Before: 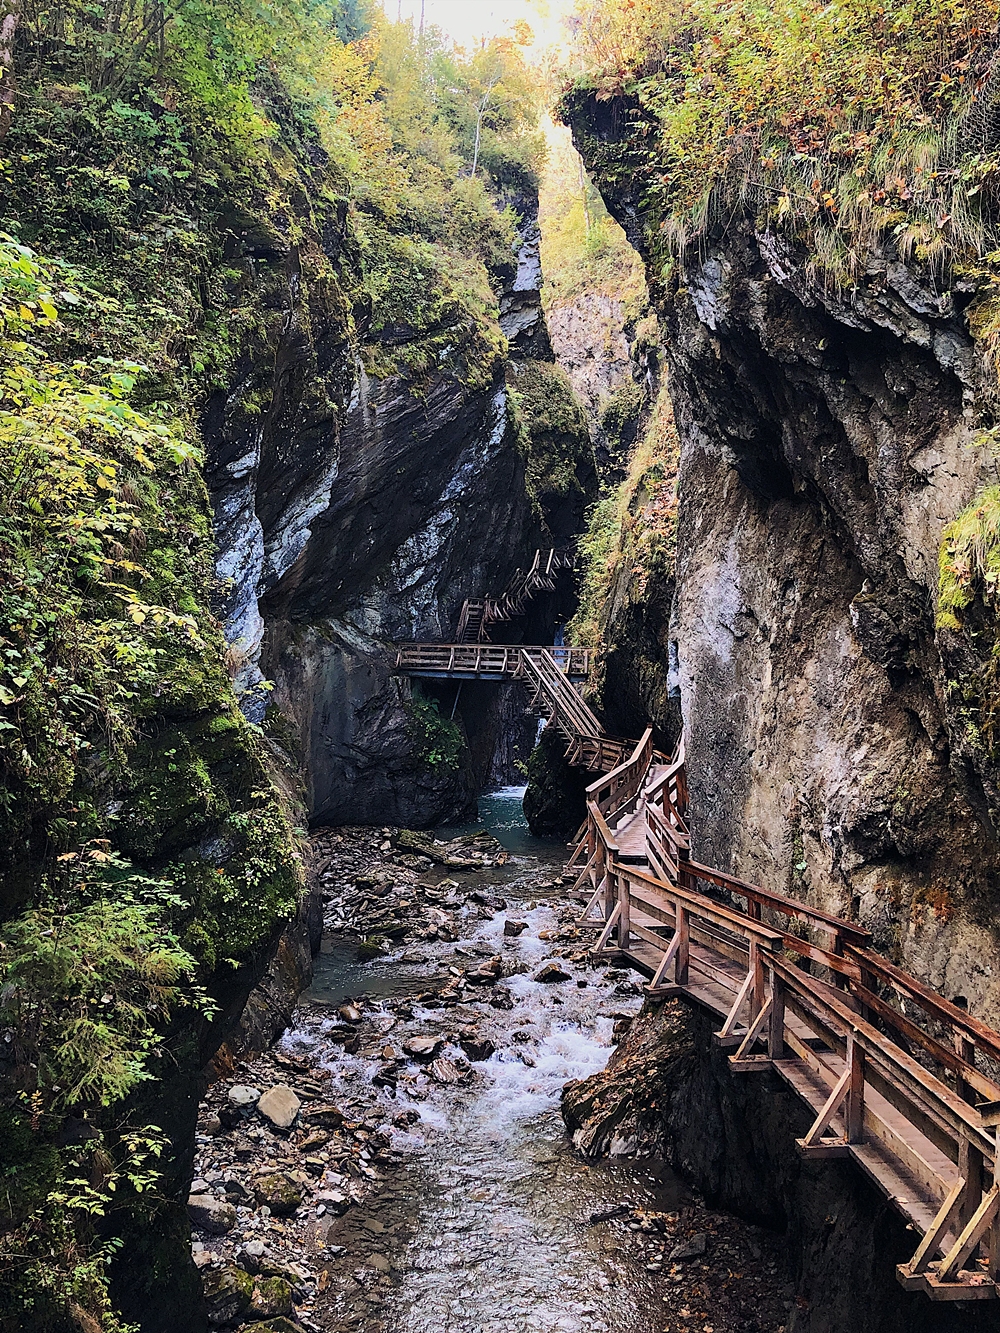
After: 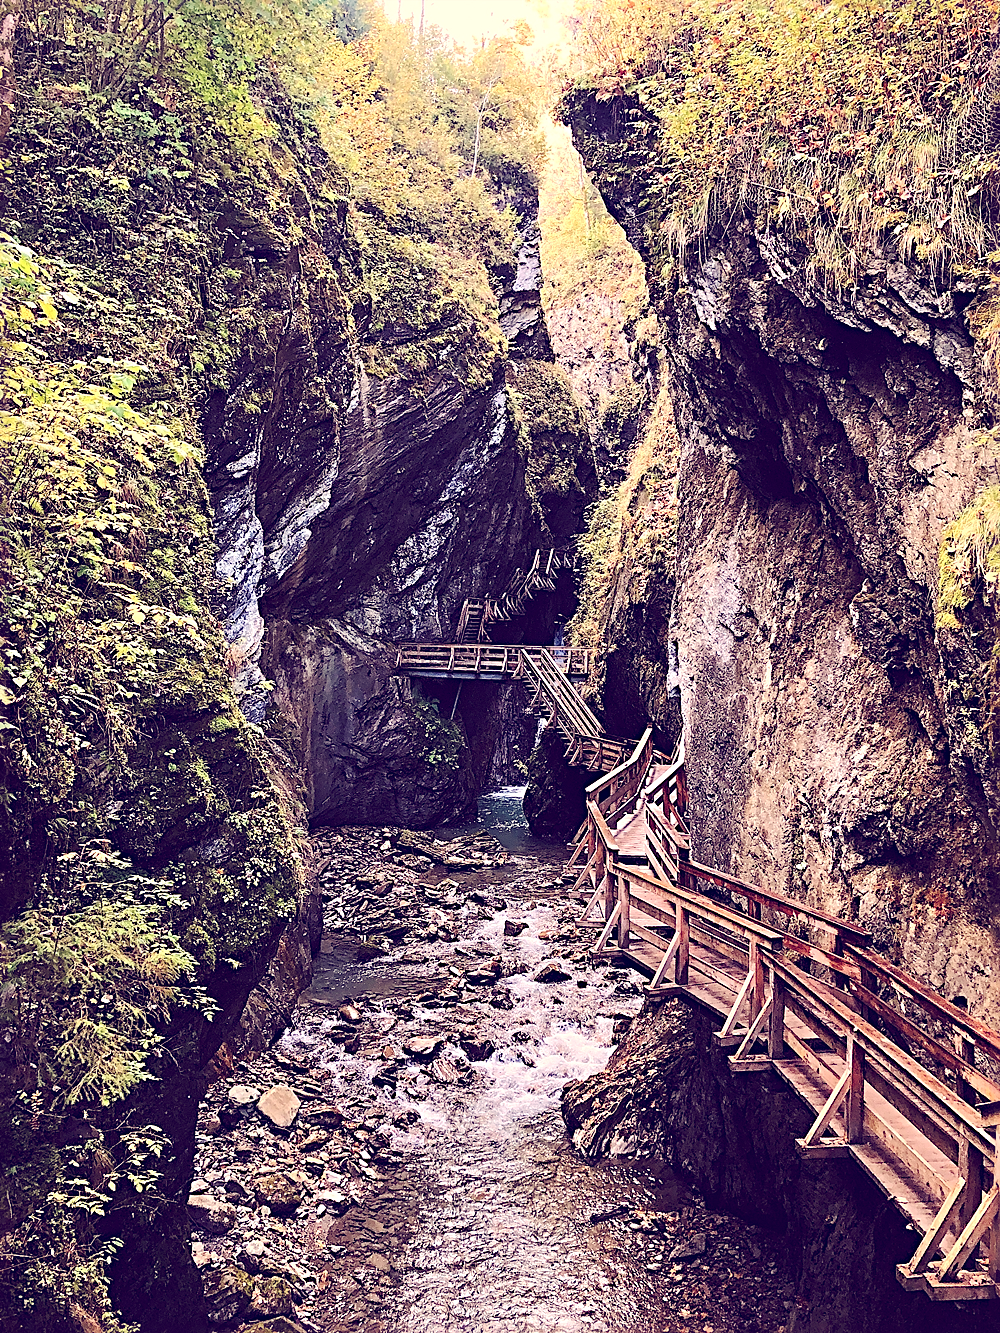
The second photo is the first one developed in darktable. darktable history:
color balance: lift [1.001, 0.997, 0.99, 1.01], gamma [1.007, 1, 0.975, 1.025], gain [1, 1.065, 1.052, 0.935], contrast 13.25%
base curve: curves: ch0 [(0, 0) (0.158, 0.273) (0.879, 0.895) (1, 1)], preserve colors none
sharpen: radius 4
white balance: red 1.127, blue 0.943
